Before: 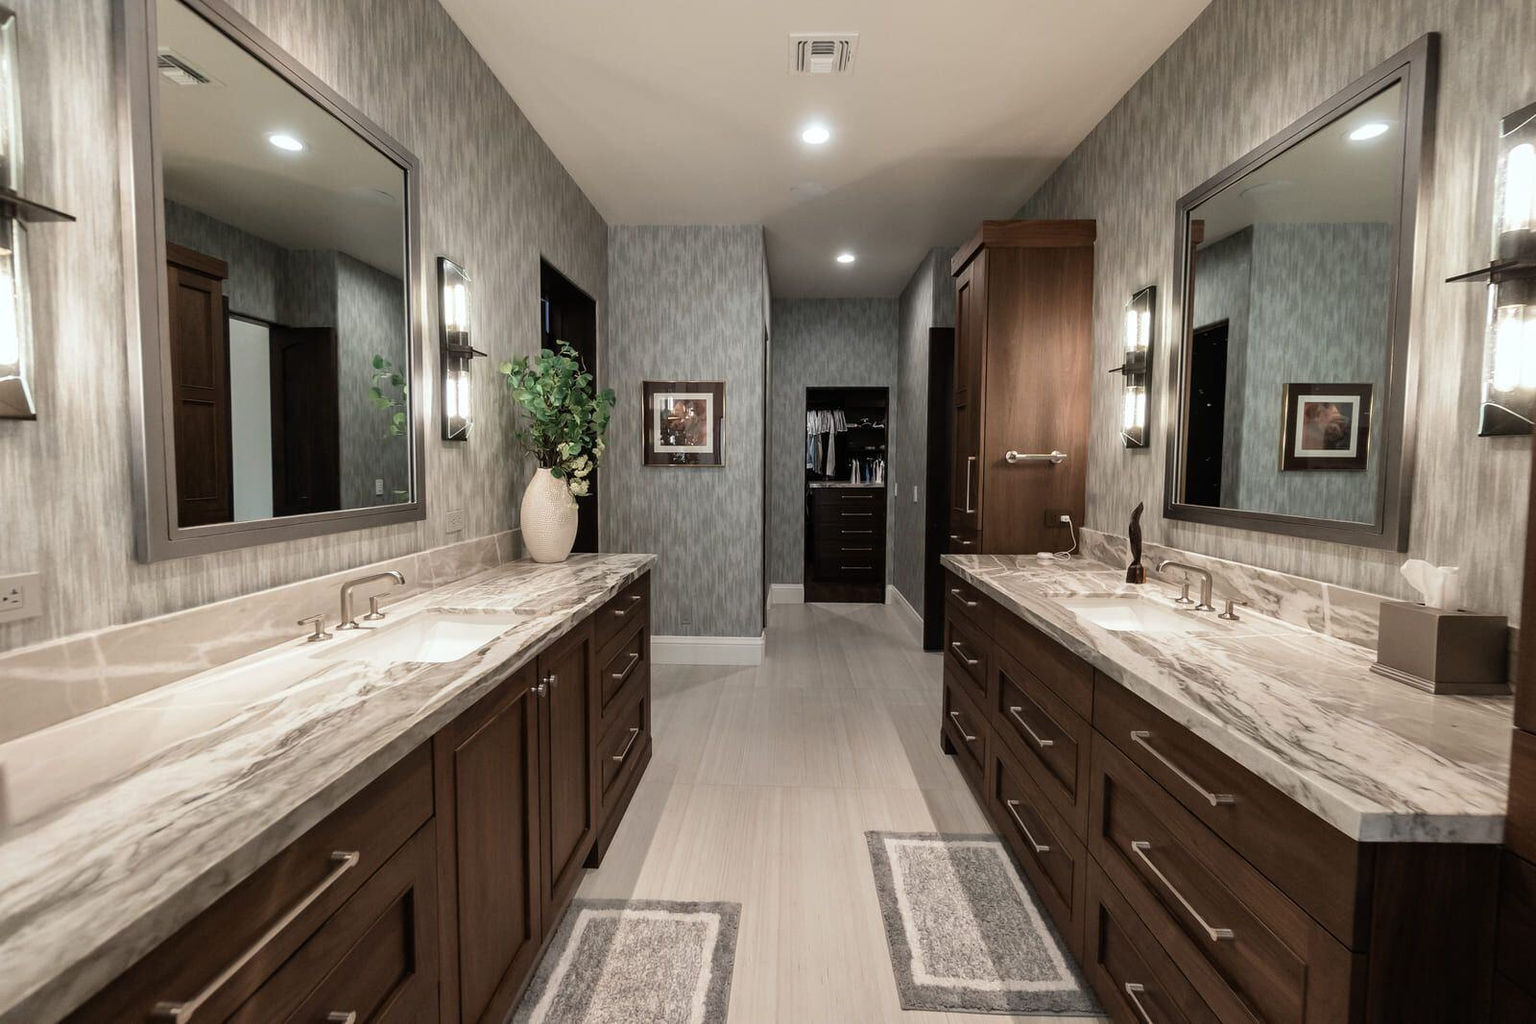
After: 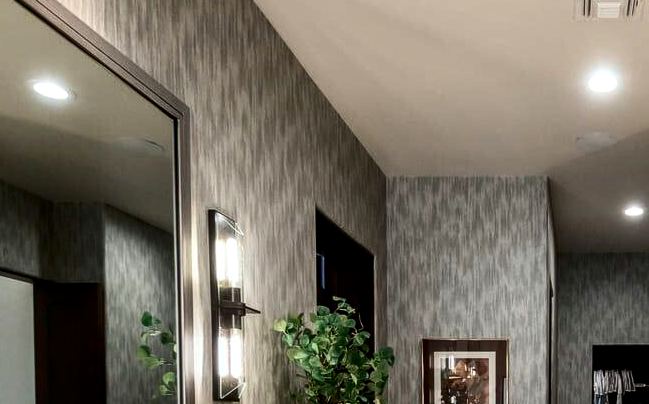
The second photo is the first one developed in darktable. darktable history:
crop: left 15.452%, top 5.459%, right 43.956%, bottom 56.62%
local contrast: on, module defaults
contrast brightness saturation: contrast 0.21, brightness -0.11, saturation 0.21
